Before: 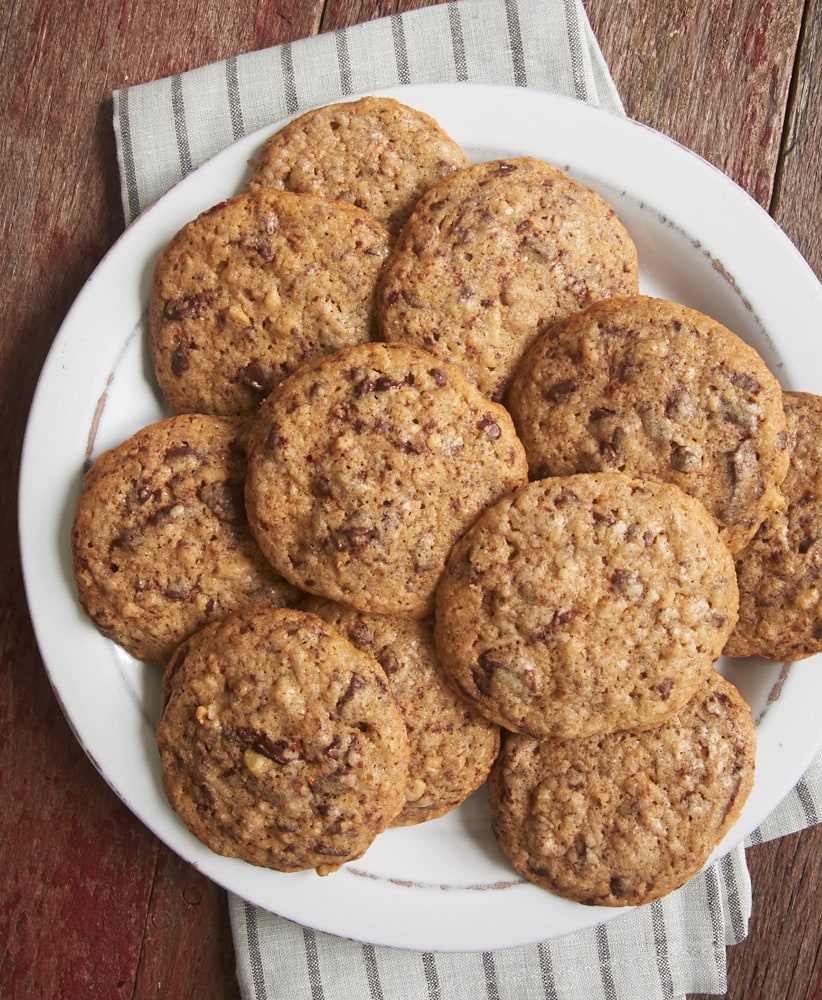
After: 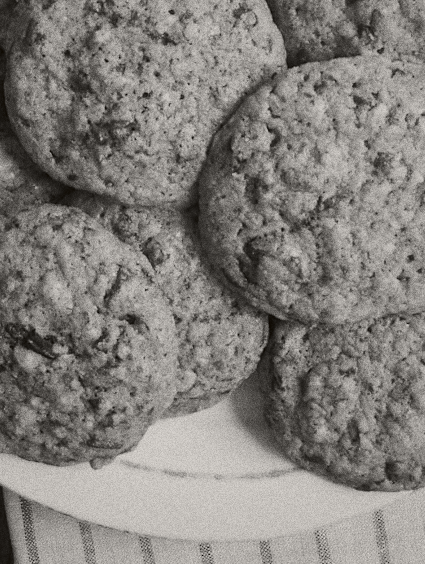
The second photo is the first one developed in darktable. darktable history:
color zones: curves: ch0 [(0.257, 0.558) (0.75, 0.565)]; ch1 [(0.004, 0.857) (0.14, 0.416) (0.257, 0.695) (0.442, 0.032) (0.736, 0.266) (0.891, 0.741)]; ch2 [(0, 0.623) (0.112, 0.436) (0.271, 0.474) (0.516, 0.64) (0.743, 0.286)]
color calibration: output gray [0.25, 0.35, 0.4, 0], x 0.383, y 0.372, temperature 3905.17 K
grain: coarseness 0.09 ISO, strength 40%
rotate and perspective: rotation -2.22°, lens shift (horizontal) -0.022, automatic cropping off
shadows and highlights: shadows 40, highlights -60
tone curve: curves: ch0 [(0, 0) (0.091, 0.066) (0.184, 0.16) (0.491, 0.519) (0.748, 0.765) (1, 0.919)]; ch1 [(0, 0) (0.179, 0.173) (0.322, 0.32) (0.424, 0.424) (0.502, 0.504) (0.56, 0.578) (0.631, 0.675) (0.777, 0.806) (1, 1)]; ch2 [(0, 0) (0.434, 0.447) (0.483, 0.487) (0.547, 0.573) (0.676, 0.673) (1, 1)], color space Lab, independent channels, preserve colors none
crop: left 29.672%, top 41.786%, right 20.851%, bottom 3.487%
